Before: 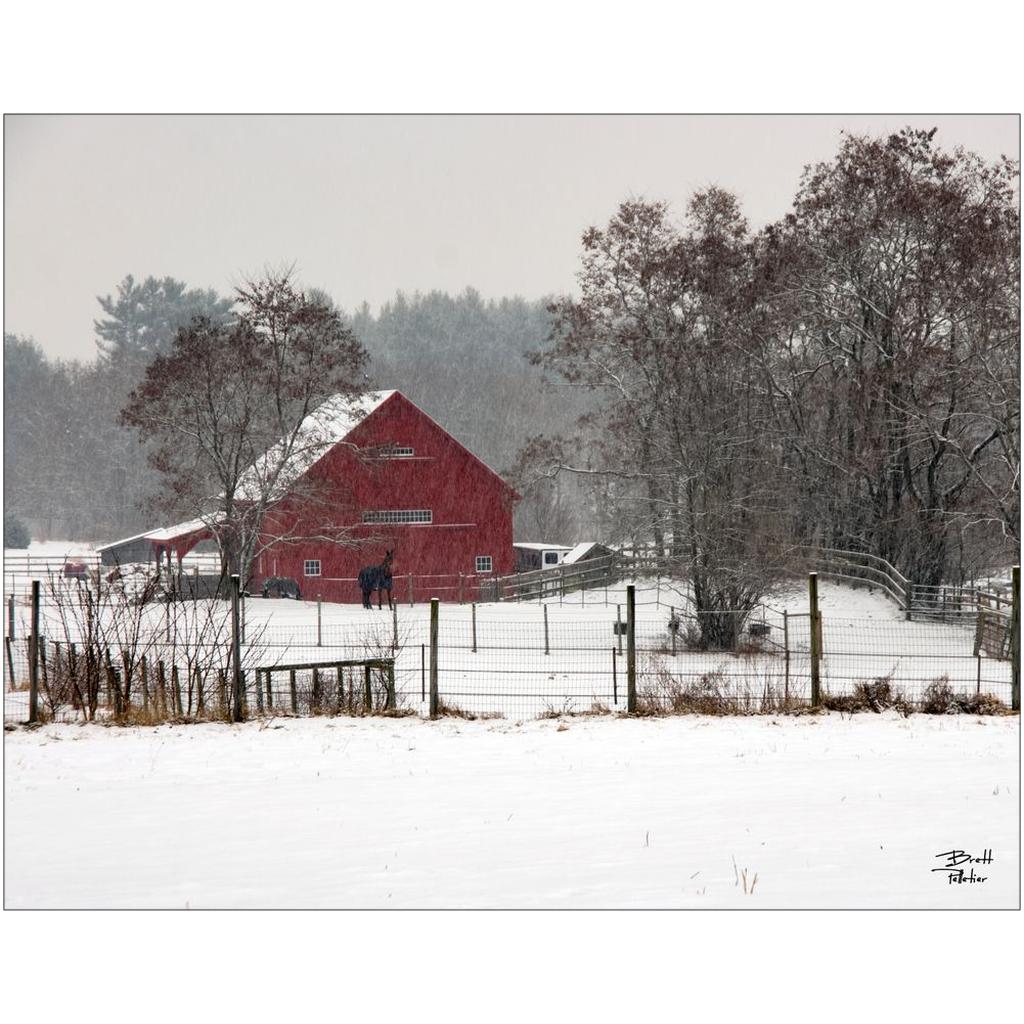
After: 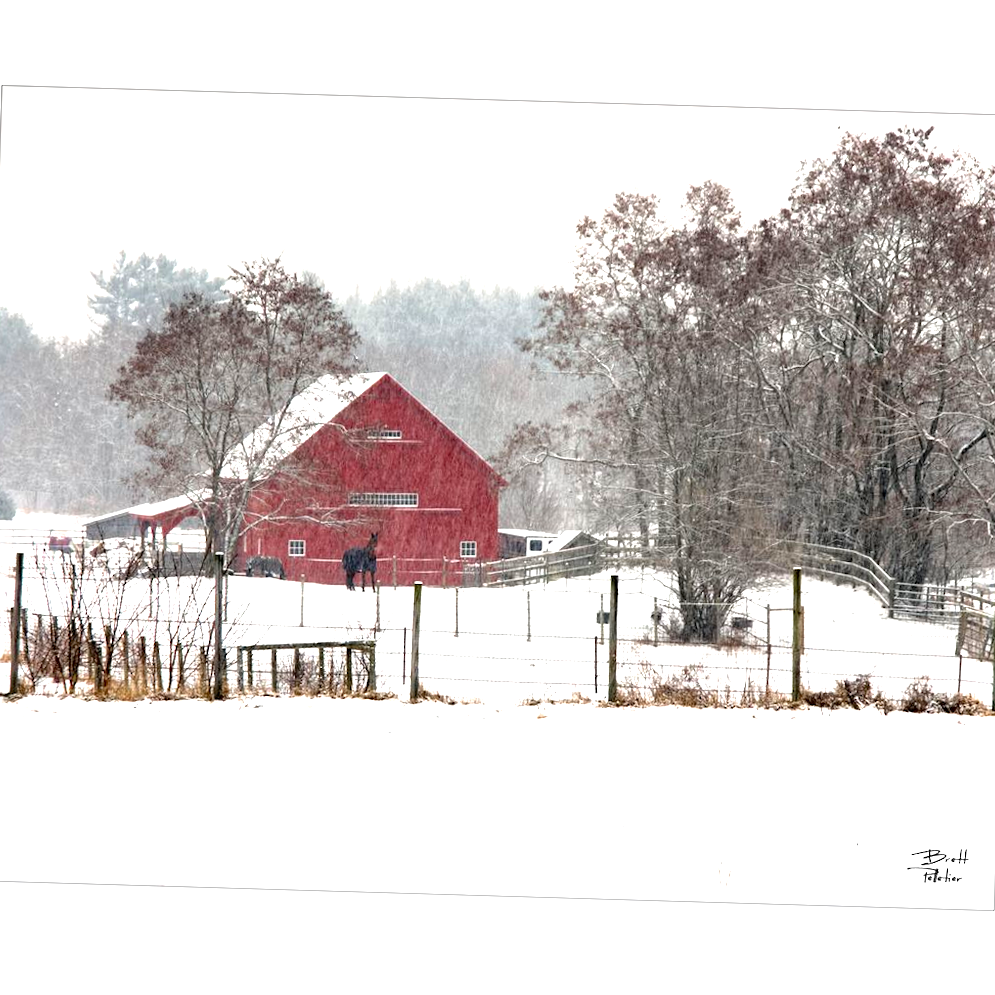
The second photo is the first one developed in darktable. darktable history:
crop and rotate: angle -1.69°
exposure: black level correction 0.001, exposure 1.3 EV, compensate highlight preservation false
